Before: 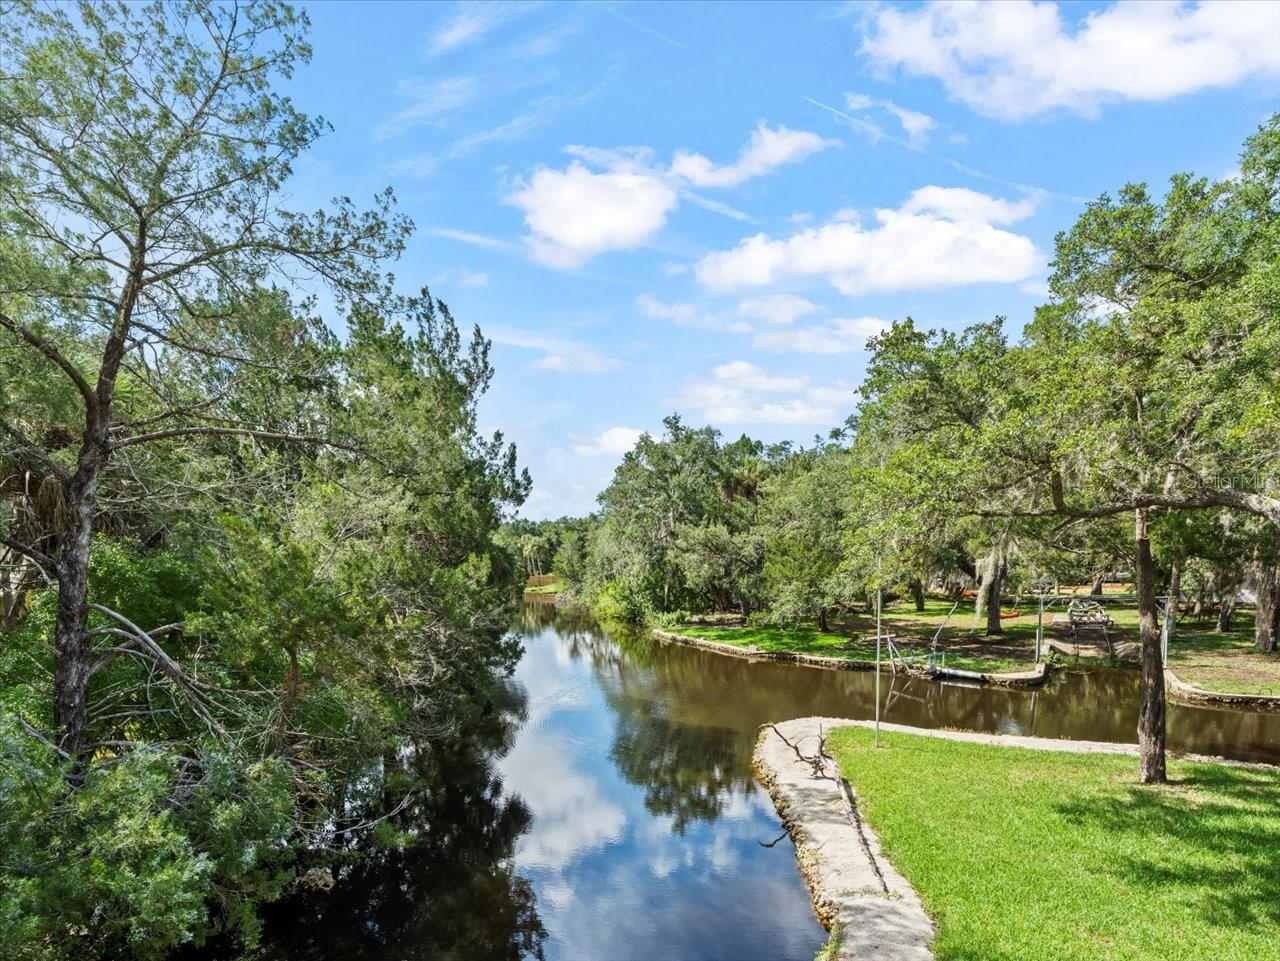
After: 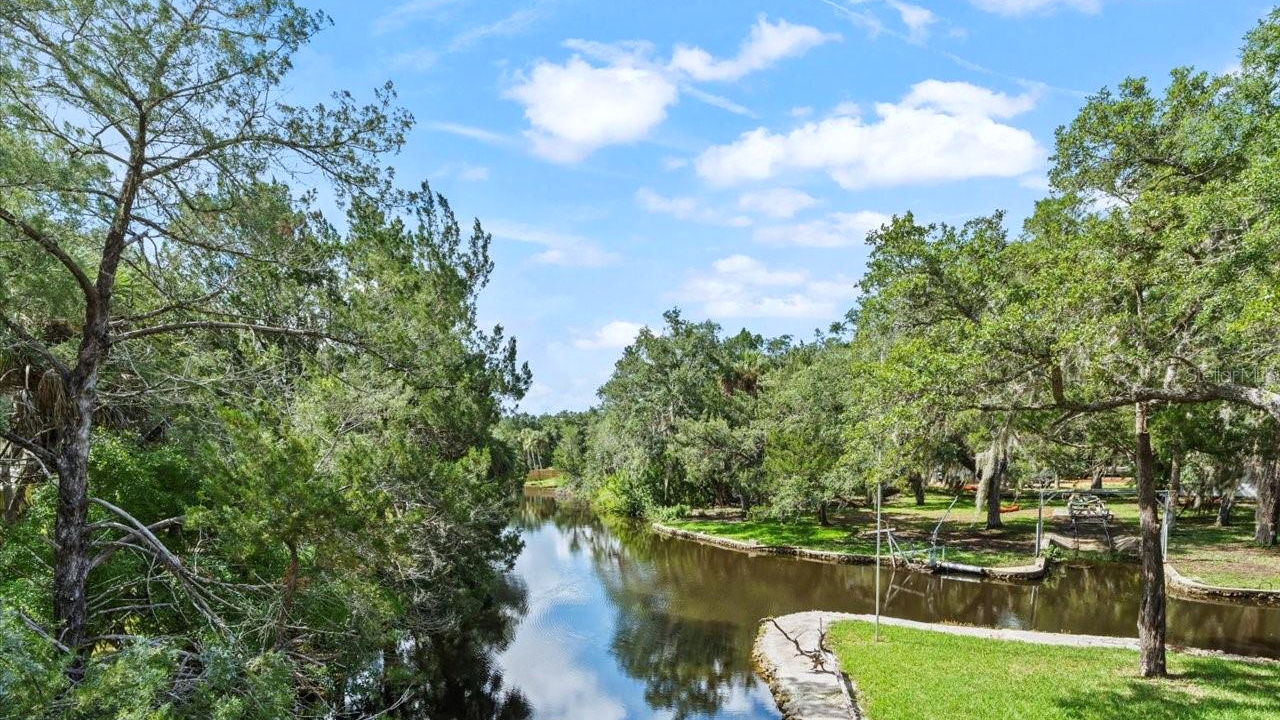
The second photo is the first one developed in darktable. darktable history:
crop: top 11.038%, bottom 13.962%
white balance: red 0.98, blue 1.034
